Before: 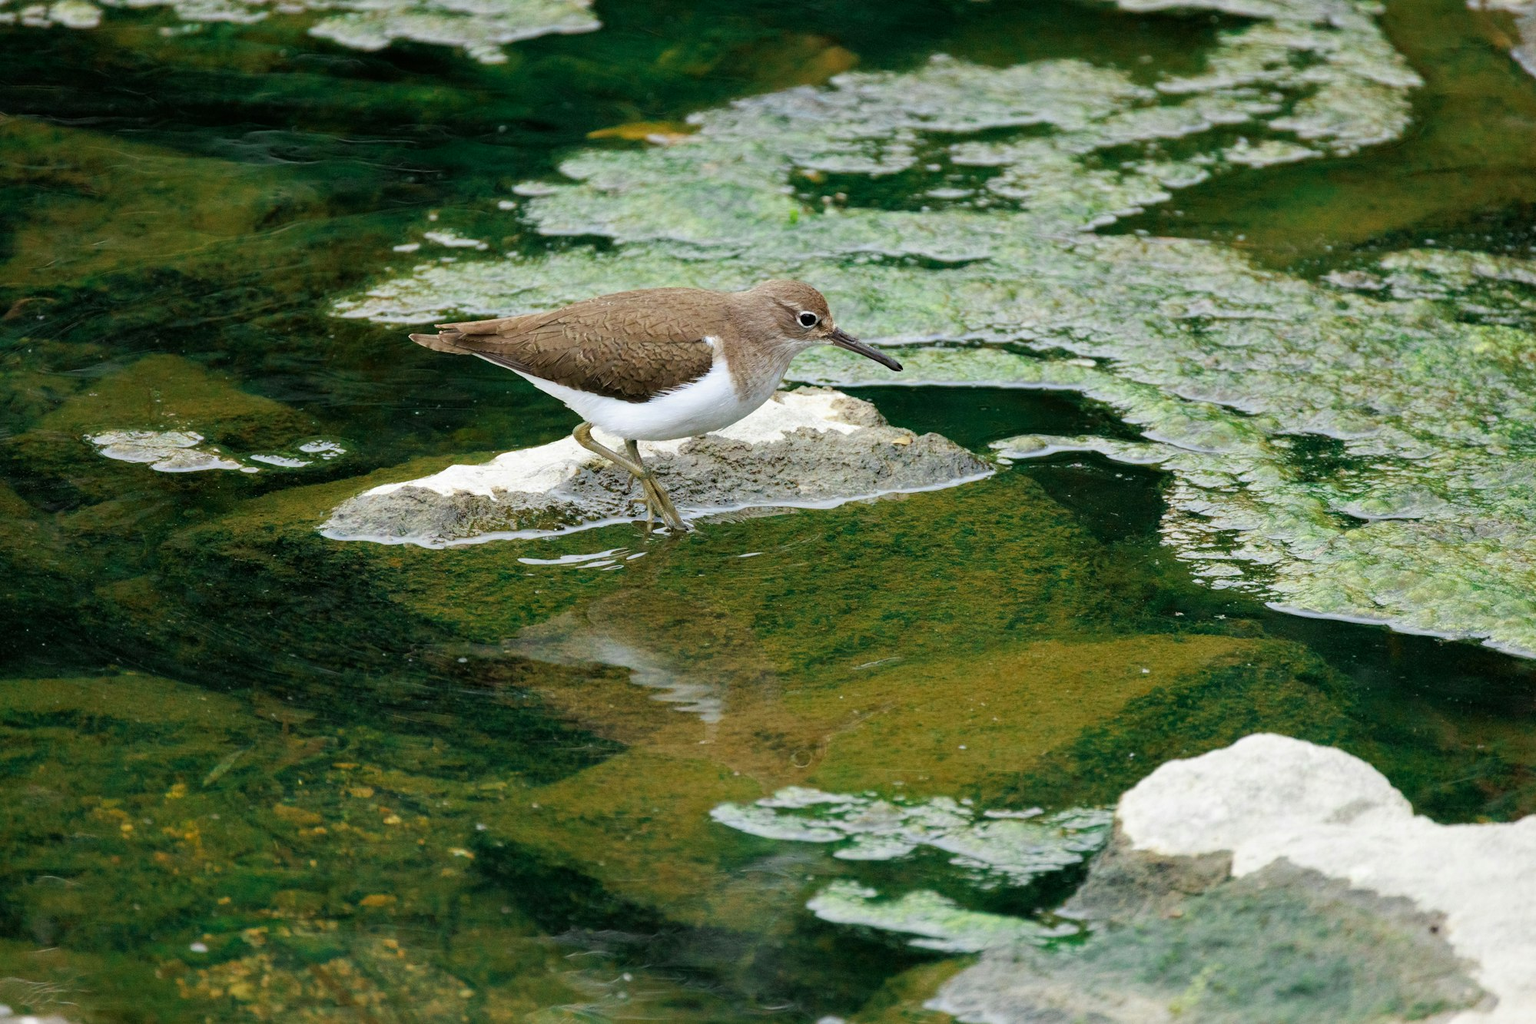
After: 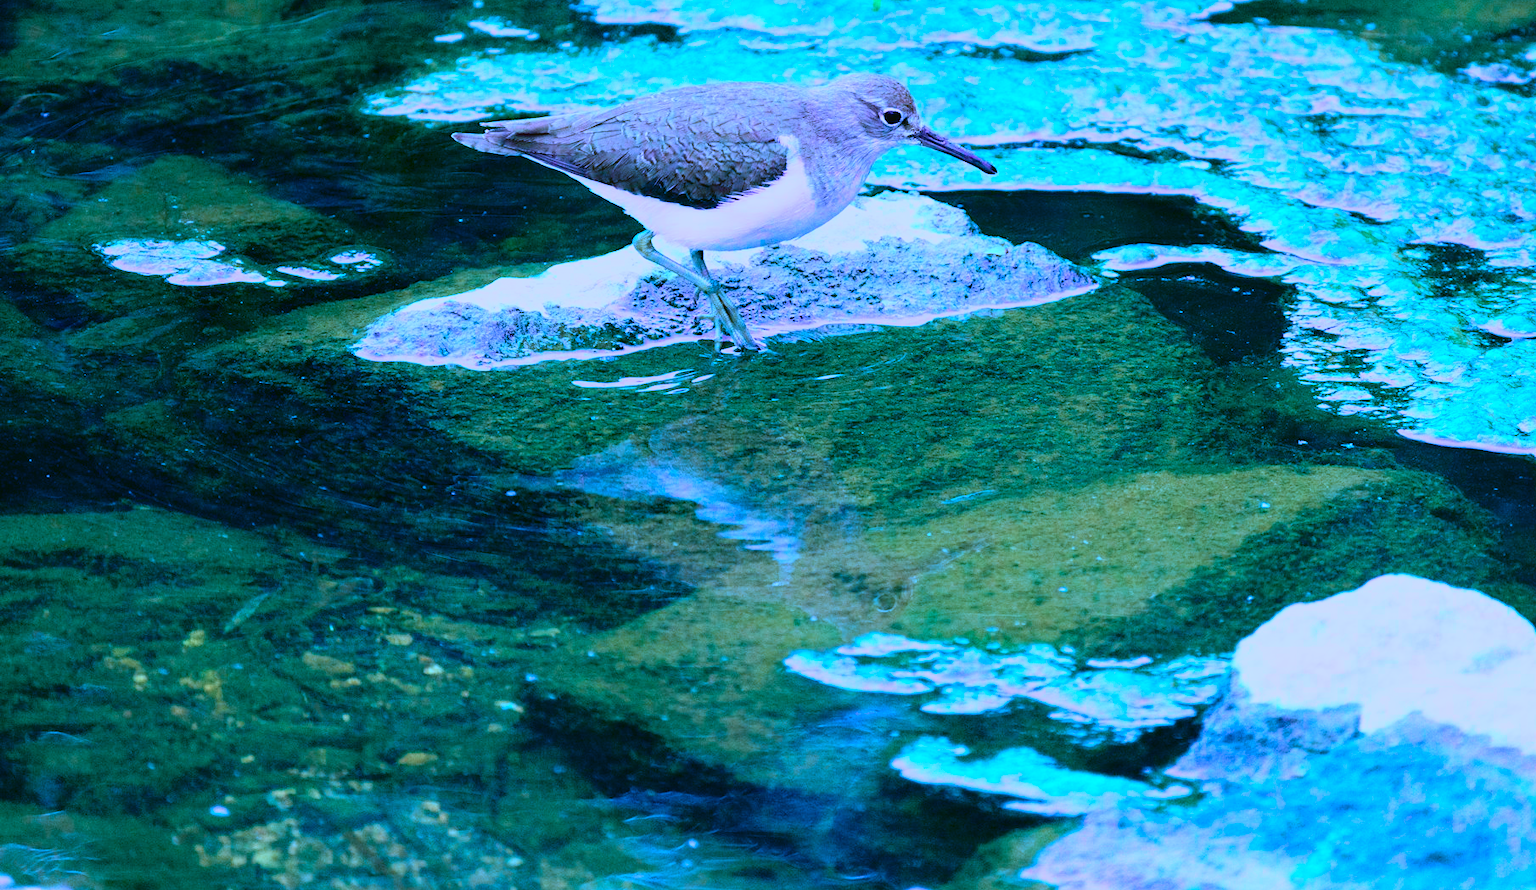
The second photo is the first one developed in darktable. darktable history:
tone curve: curves: ch0 [(0.003, 0.032) (0.037, 0.037) (0.142, 0.117) (0.279, 0.311) (0.405, 0.49) (0.526, 0.651) (0.722, 0.857) (0.875, 0.946) (1, 0.98)]; ch1 [(0, 0) (0.305, 0.325) (0.453, 0.437) (0.482, 0.473) (0.501, 0.498) (0.515, 0.523) (0.559, 0.591) (0.6, 0.659) (0.656, 0.71) (1, 1)]; ch2 [(0, 0) (0.323, 0.277) (0.424, 0.396) (0.479, 0.484) (0.499, 0.502) (0.515, 0.537) (0.564, 0.595) (0.644, 0.703) (0.742, 0.803) (1, 1)], color space Lab, independent channels, preserve colors none
color calibration: output R [0.948, 0.091, -0.04, 0], output G [-0.3, 1.384, -0.085, 0], output B [-0.108, 0.061, 1.08, 0], illuminant as shot in camera, x 0.484, y 0.43, temperature 2405.29 K
crop: top 20.916%, right 9.437%, bottom 0.316%
